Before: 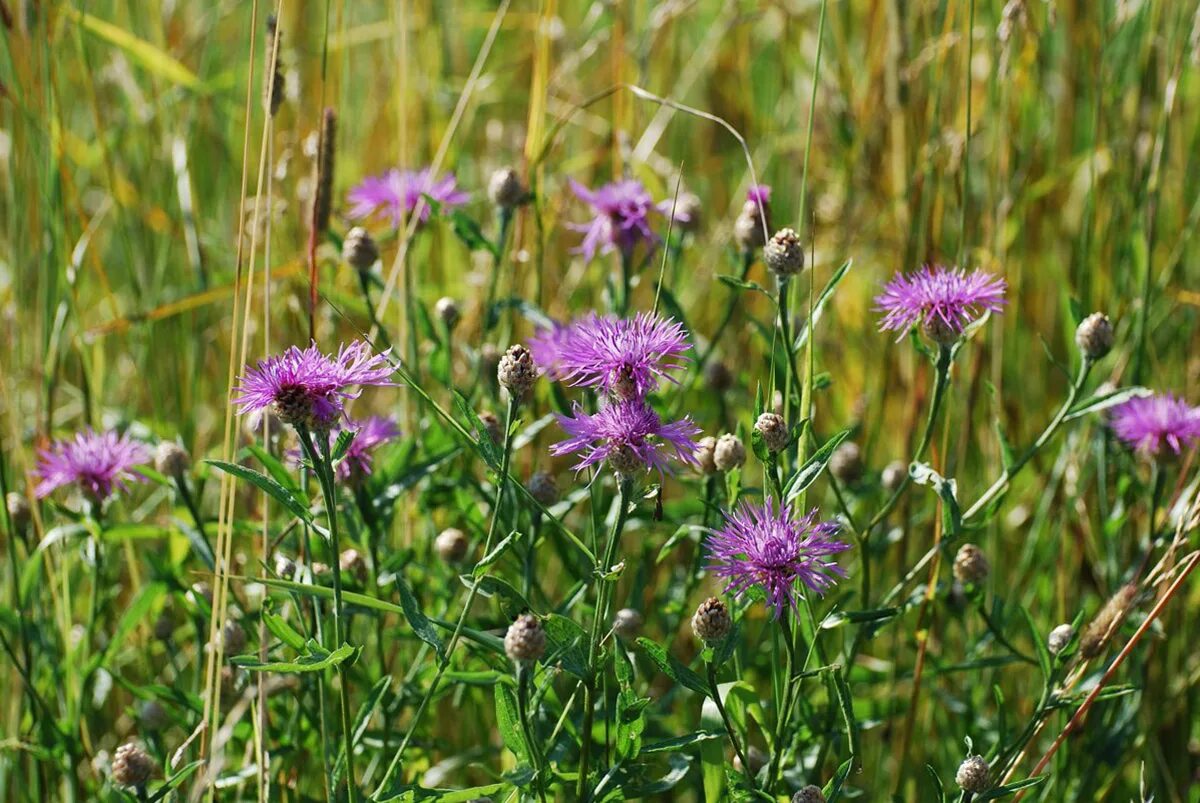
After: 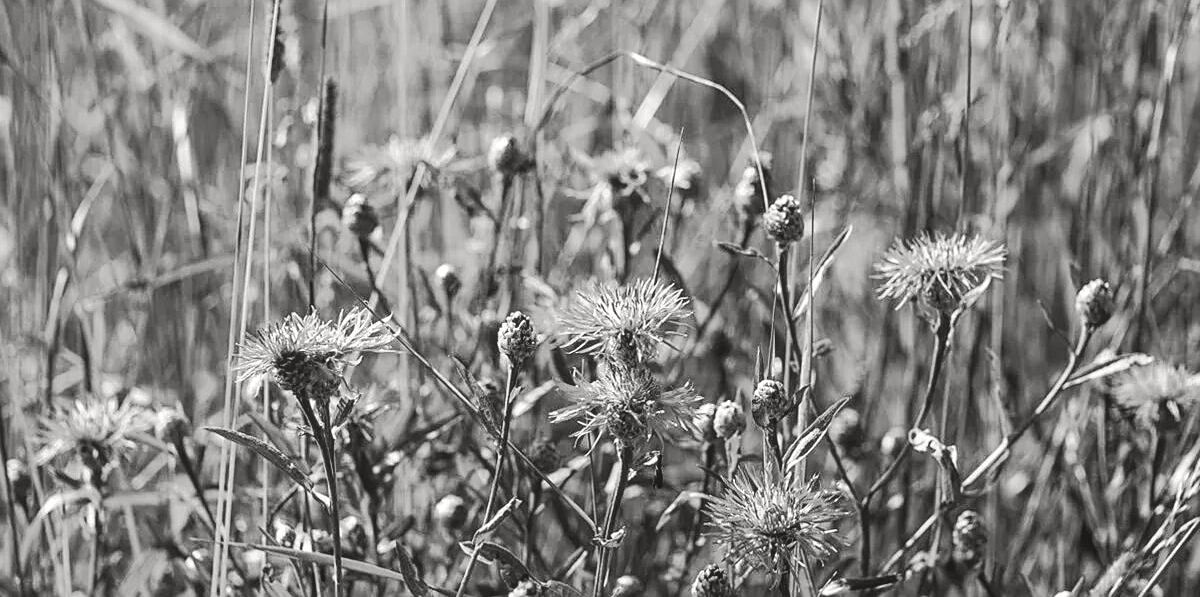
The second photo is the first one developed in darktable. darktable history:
contrast brightness saturation: contrast 0.127, brightness -0.061, saturation 0.151
sharpen: on, module defaults
local contrast: highlights 47%, shadows 3%, detail 101%
color calibration: output gray [0.21, 0.42, 0.37, 0], illuminant custom, x 0.368, y 0.373, temperature 4341.81 K
haze removal: strength 0.278, distance 0.247, adaptive false
exposure: black level correction -0.002, exposure 0.532 EV, compensate exposure bias true, compensate highlight preservation false
crop: top 4.117%, bottom 21.512%
tone curve: curves: ch0 [(0, 0.019) (0.066, 0.054) (0.184, 0.184) (0.369, 0.417) (0.501, 0.586) (0.617, 0.71) (0.743, 0.787) (0.997, 0.997)]; ch1 [(0, 0) (0.187, 0.156) (0.388, 0.372) (0.437, 0.428) (0.474, 0.472) (0.499, 0.5) (0.521, 0.514) (0.548, 0.567) (0.6, 0.629) (0.82, 0.831) (1, 1)]; ch2 [(0, 0) (0.234, 0.227) (0.352, 0.372) (0.459, 0.484) (0.5, 0.505) (0.518, 0.516) (0.529, 0.541) (0.56, 0.594) (0.607, 0.644) (0.74, 0.771) (0.858, 0.873) (0.999, 0.994)], color space Lab, independent channels, preserve colors none
